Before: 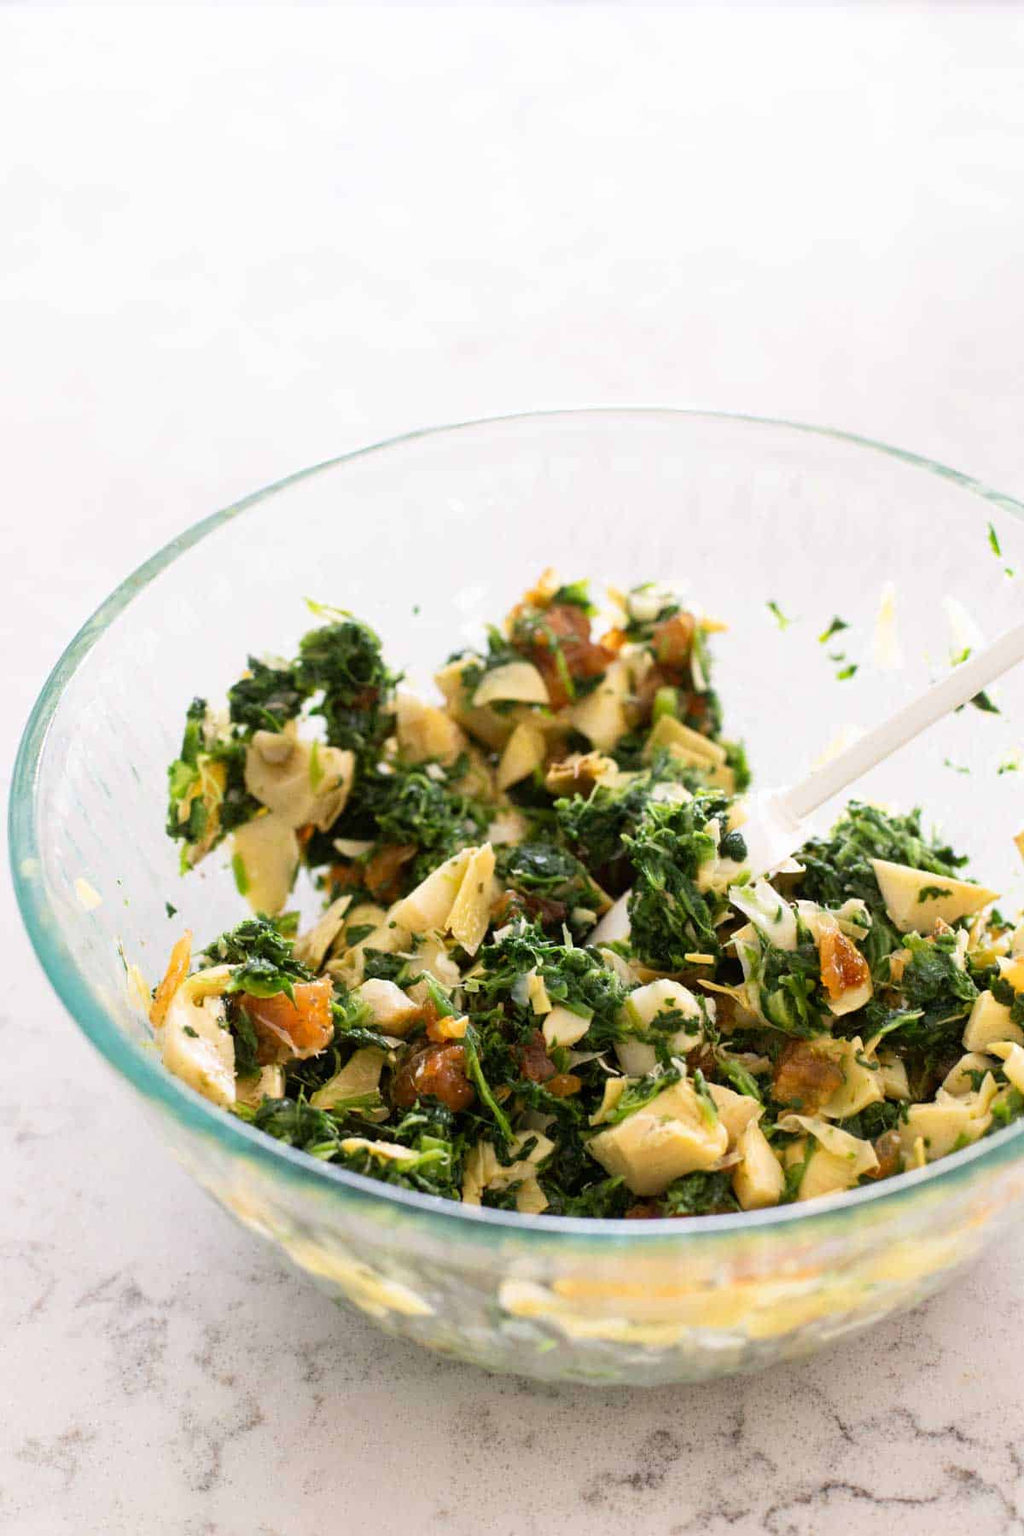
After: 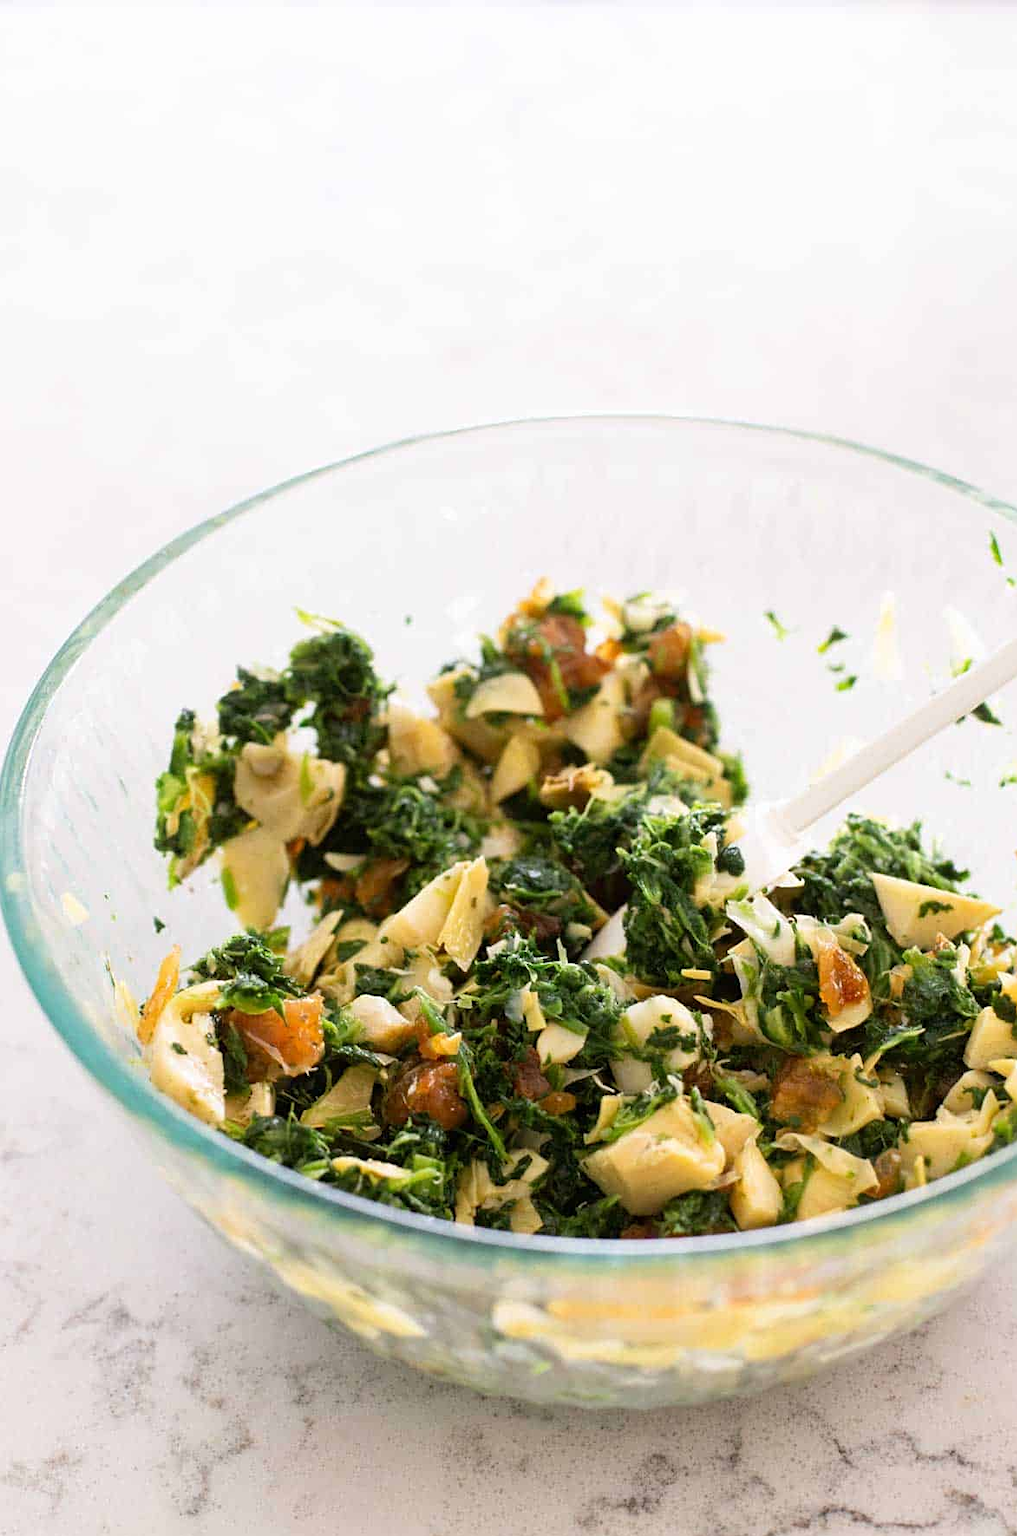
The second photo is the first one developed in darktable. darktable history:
sharpen: amount 0.211
crop and rotate: left 1.493%, right 0.698%, bottom 1.604%
